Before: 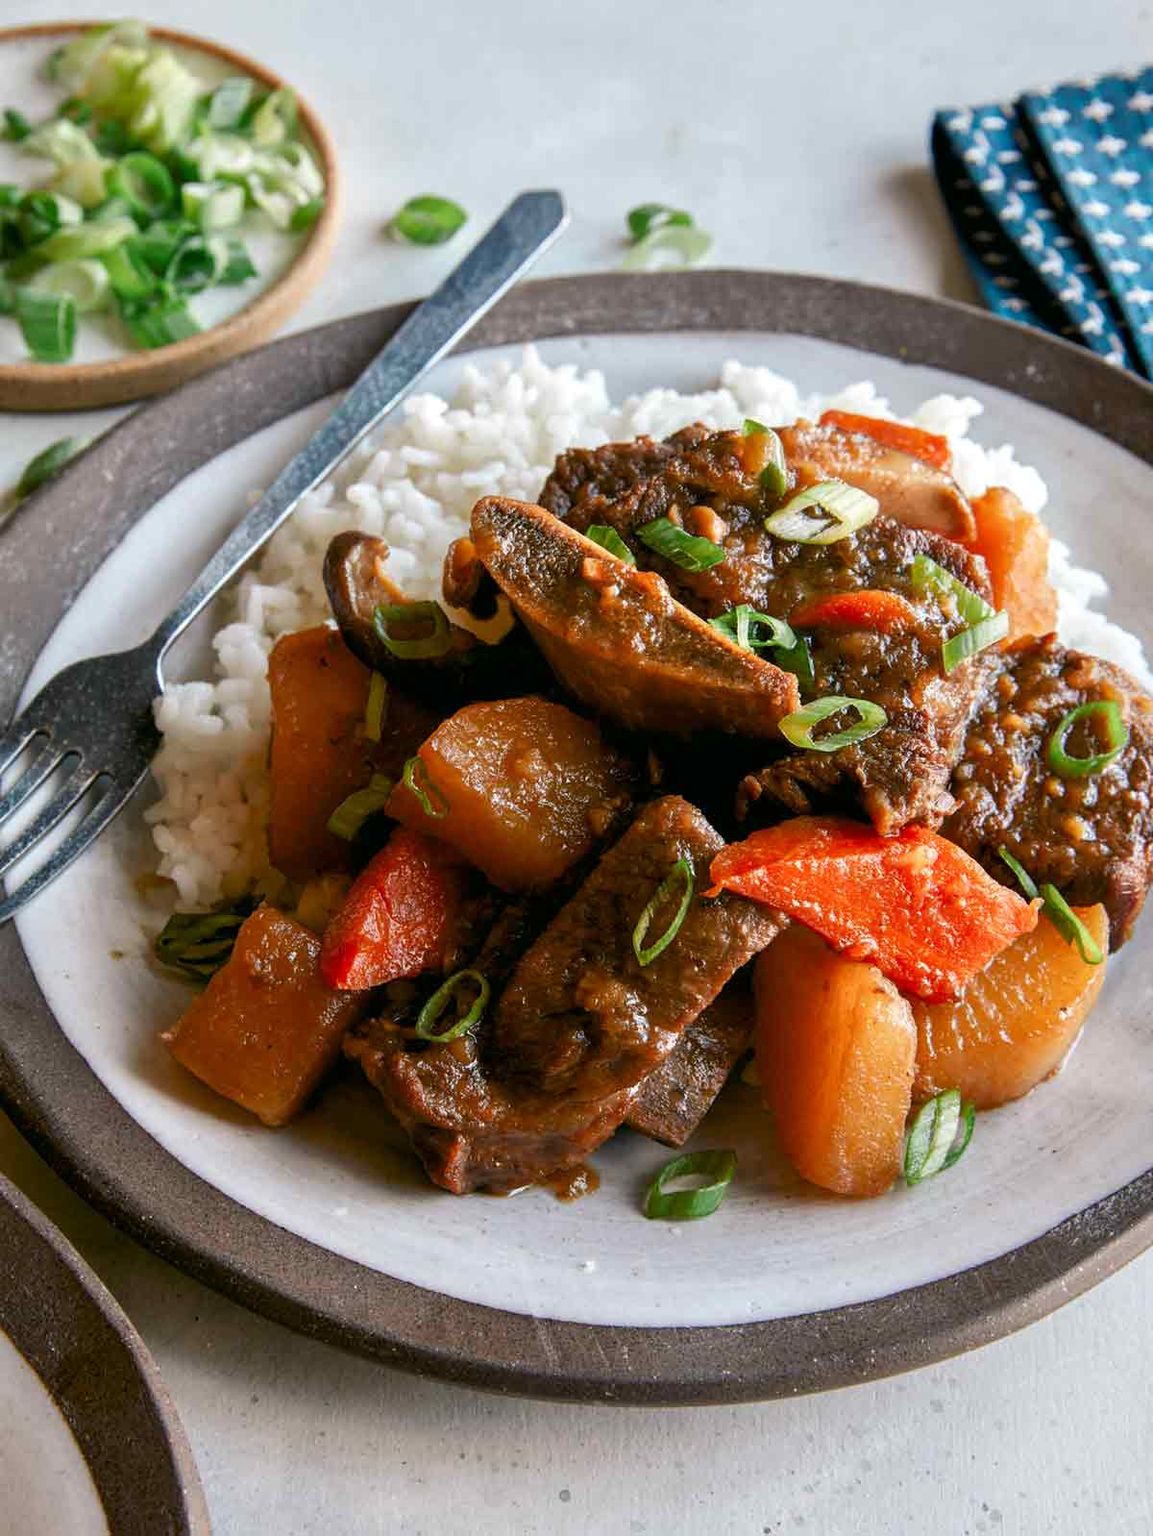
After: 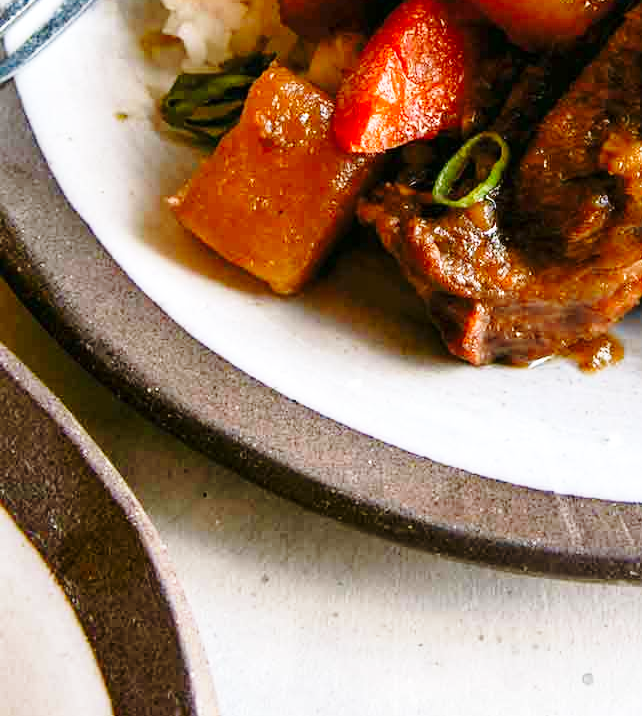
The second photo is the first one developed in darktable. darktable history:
crop and rotate: top 54.931%, right 46.464%, bottom 0.231%
exposure: exposure 0.496 EV, compensate exposure bias true, compensate highlight preservation false
base curve: curves: ch0 [(0, 0) (0.028, 0.03) (0.121, 0.232) (0.46, 0.748) (0.859, 0.968) (1, 1)], preserve colors none
